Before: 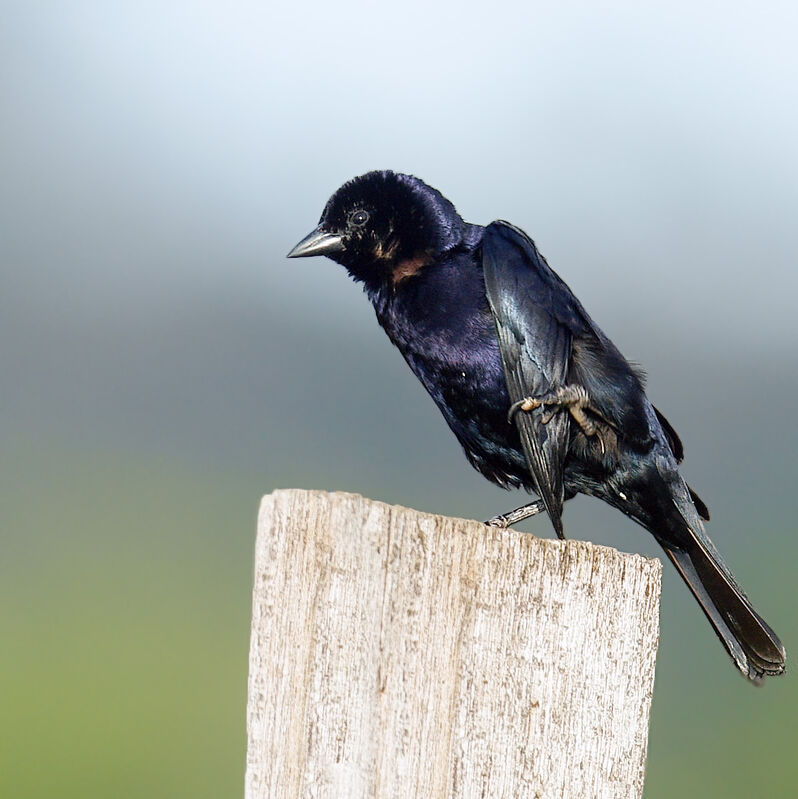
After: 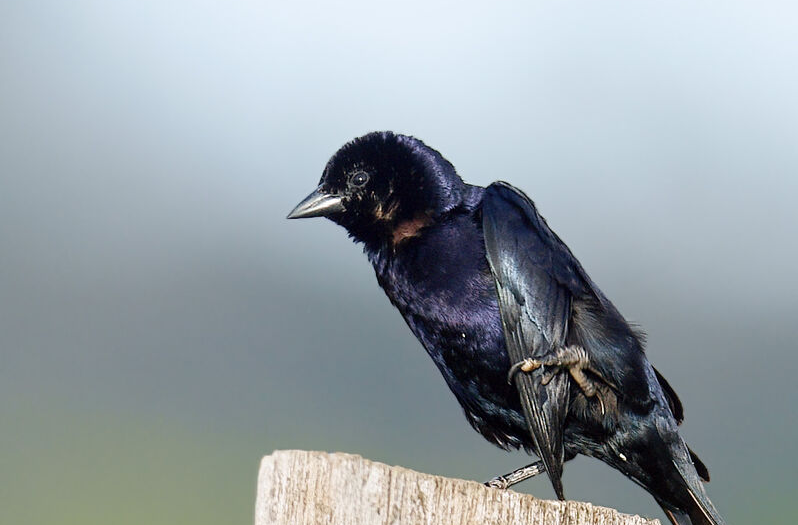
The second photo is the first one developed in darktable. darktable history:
crop and rotate: top 4.938%, bottom 29.239%
